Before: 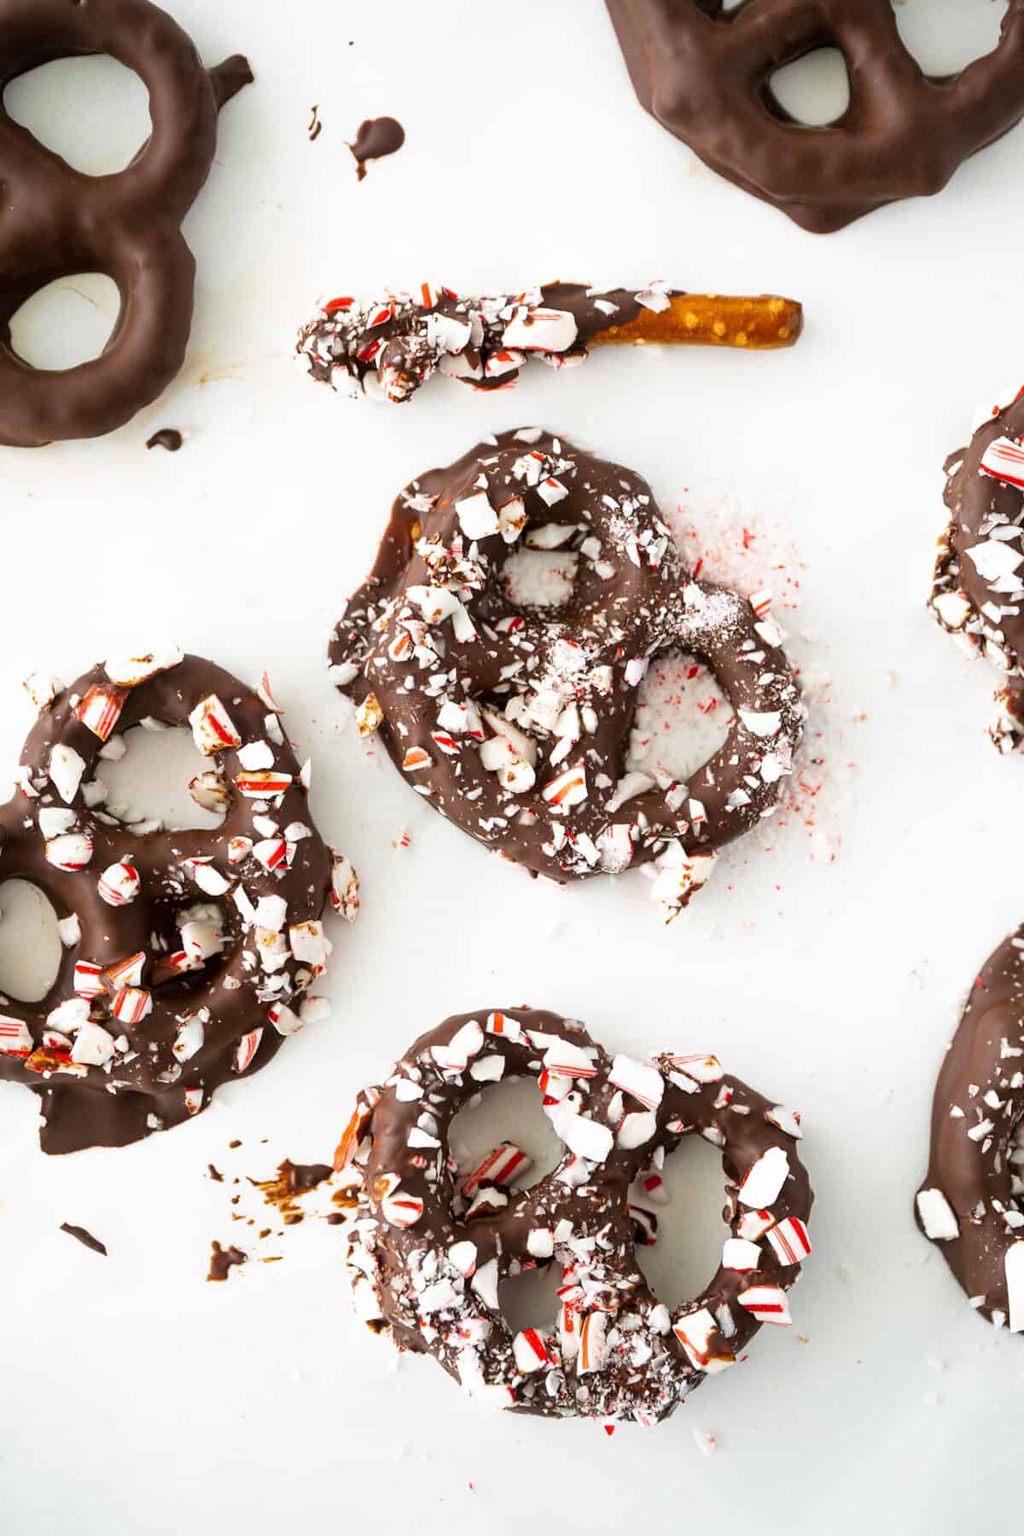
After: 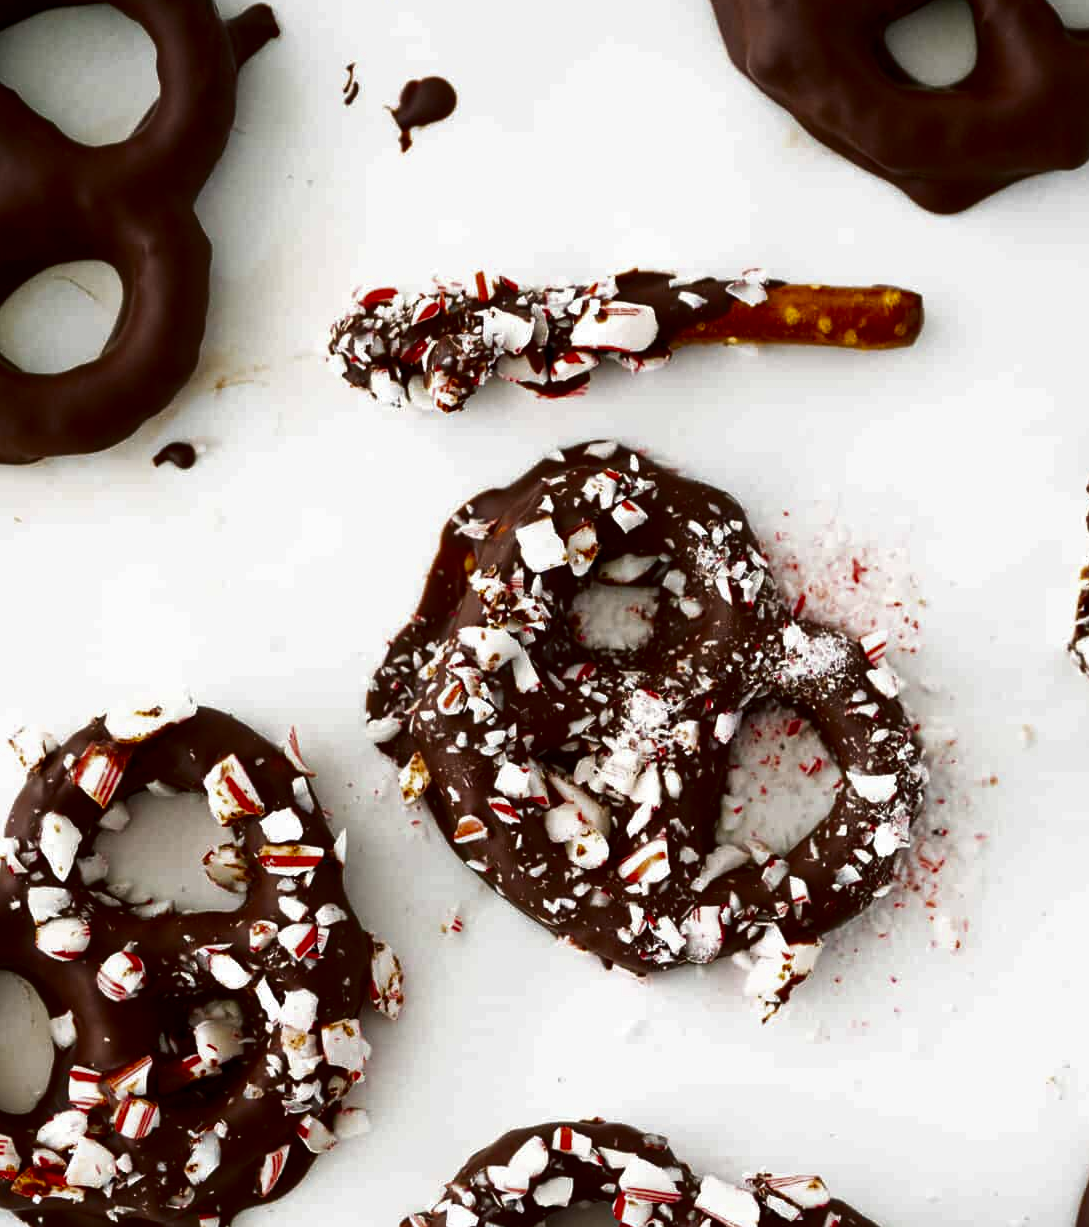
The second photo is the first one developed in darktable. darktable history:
crop: left 1.524%, top 3.383%, right 7.655%, bottom 28.442%
contrast brightness saturation: brightness -0.527
